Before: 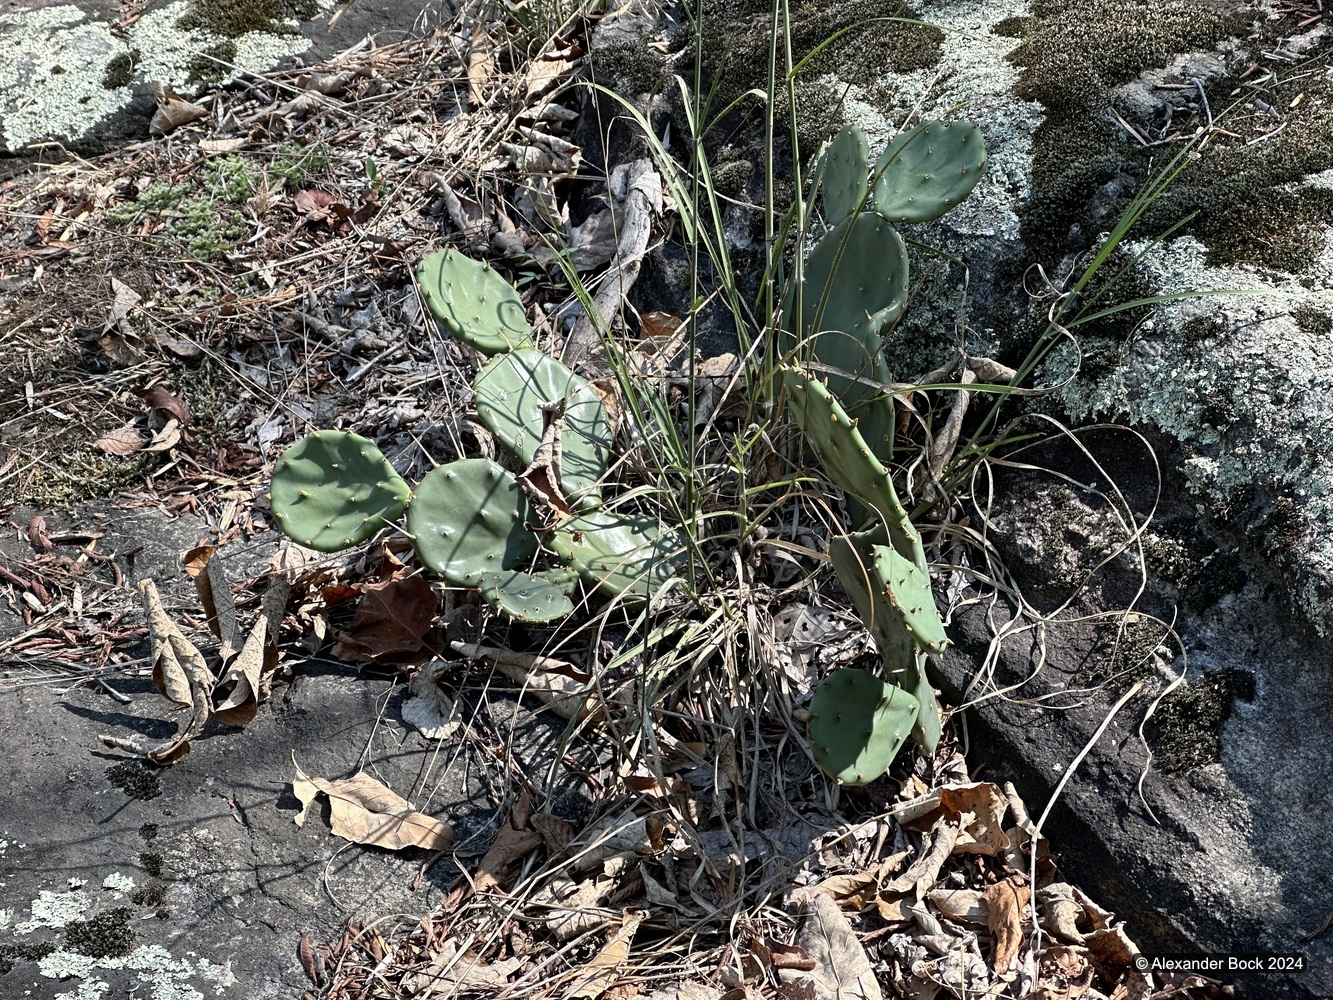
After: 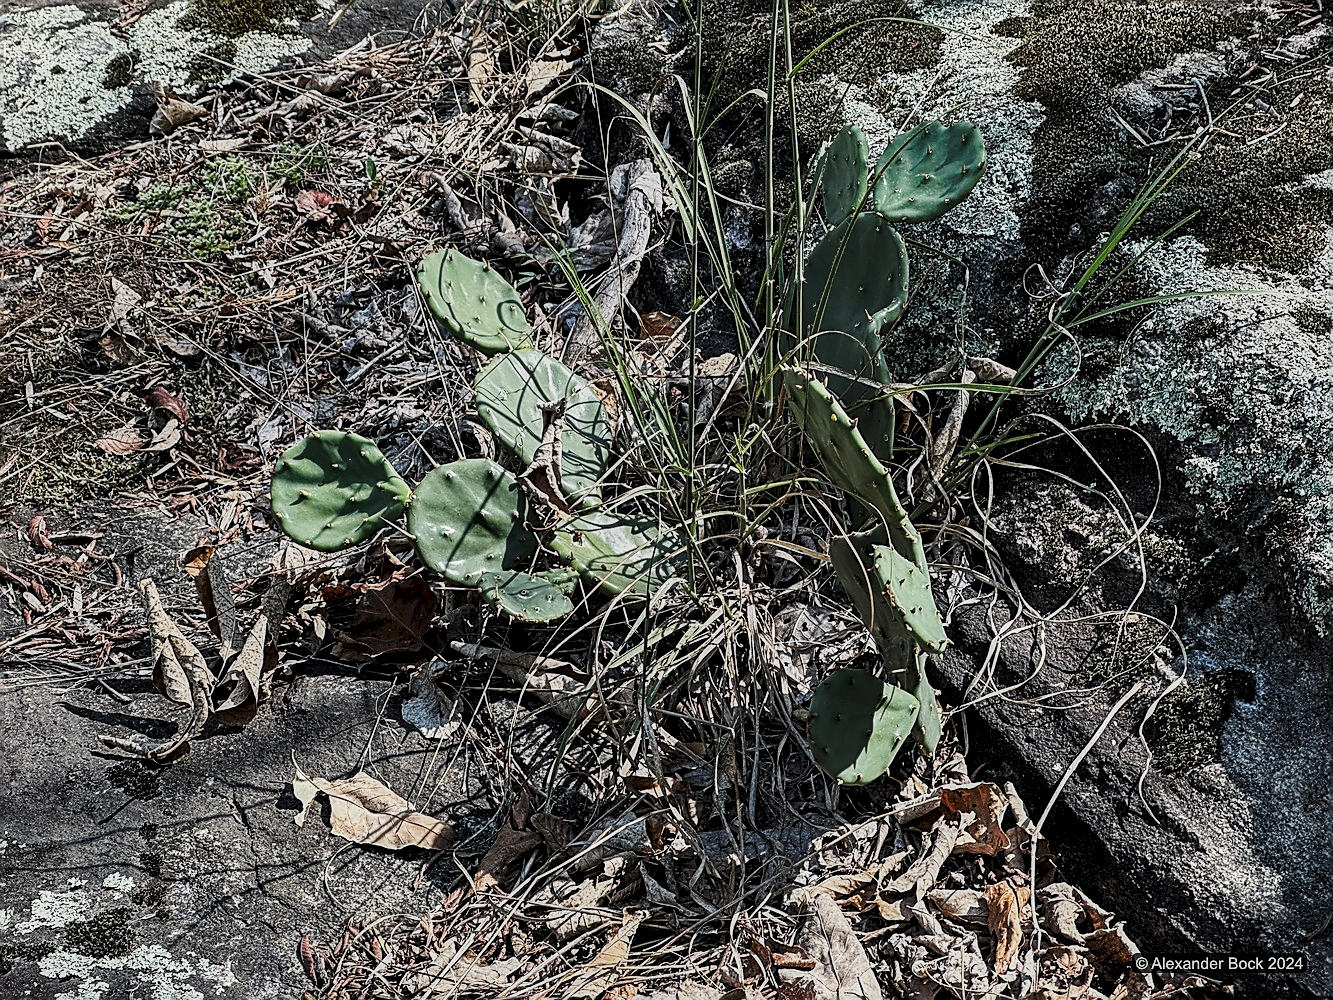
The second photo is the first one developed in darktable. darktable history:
filmic rgb: middle gray luminance 30%, black relative exposure -9 EV, white relative exposure 7 EV, threshold 6 EV, target black luminance 0%, hardness 2.94, latitude 2.04%, contrast 0.963, highlights saturation mix 5%, shadows ↔ highlights balance 12.16%, add noise in highlights 0, preserve chrominance no, color science v3 (2019), use custom middle-gray values true, iterations of high-quality reconstruction 0, contrast in highlights soft, enable highlight reconstruction true
local contrast: highlights 60%, shadows 60%, detail 160%
sharpen: radius 1.4, amount 1.25, threshold 0.7
tone curve: curves: ch0 [(0, 0) (0.003, 0.077) (0.011, 0.089) (0.025, 0.105) (0.044, 0.122) (0.069, 0.134) (0.1, 0.151) (0.136, 0.171) (0.177, 0.198) (0.224, 0.23) (0.277, 0.273) (0.335, 0.343) (0.399, 0.422) (0.468, 0.508) (0.543, 0.601) (0.623, 0.695) (0.709, 0.782) (0.801, 0.866) (0.898, 0.934) (1, 1)], preserve colors none
